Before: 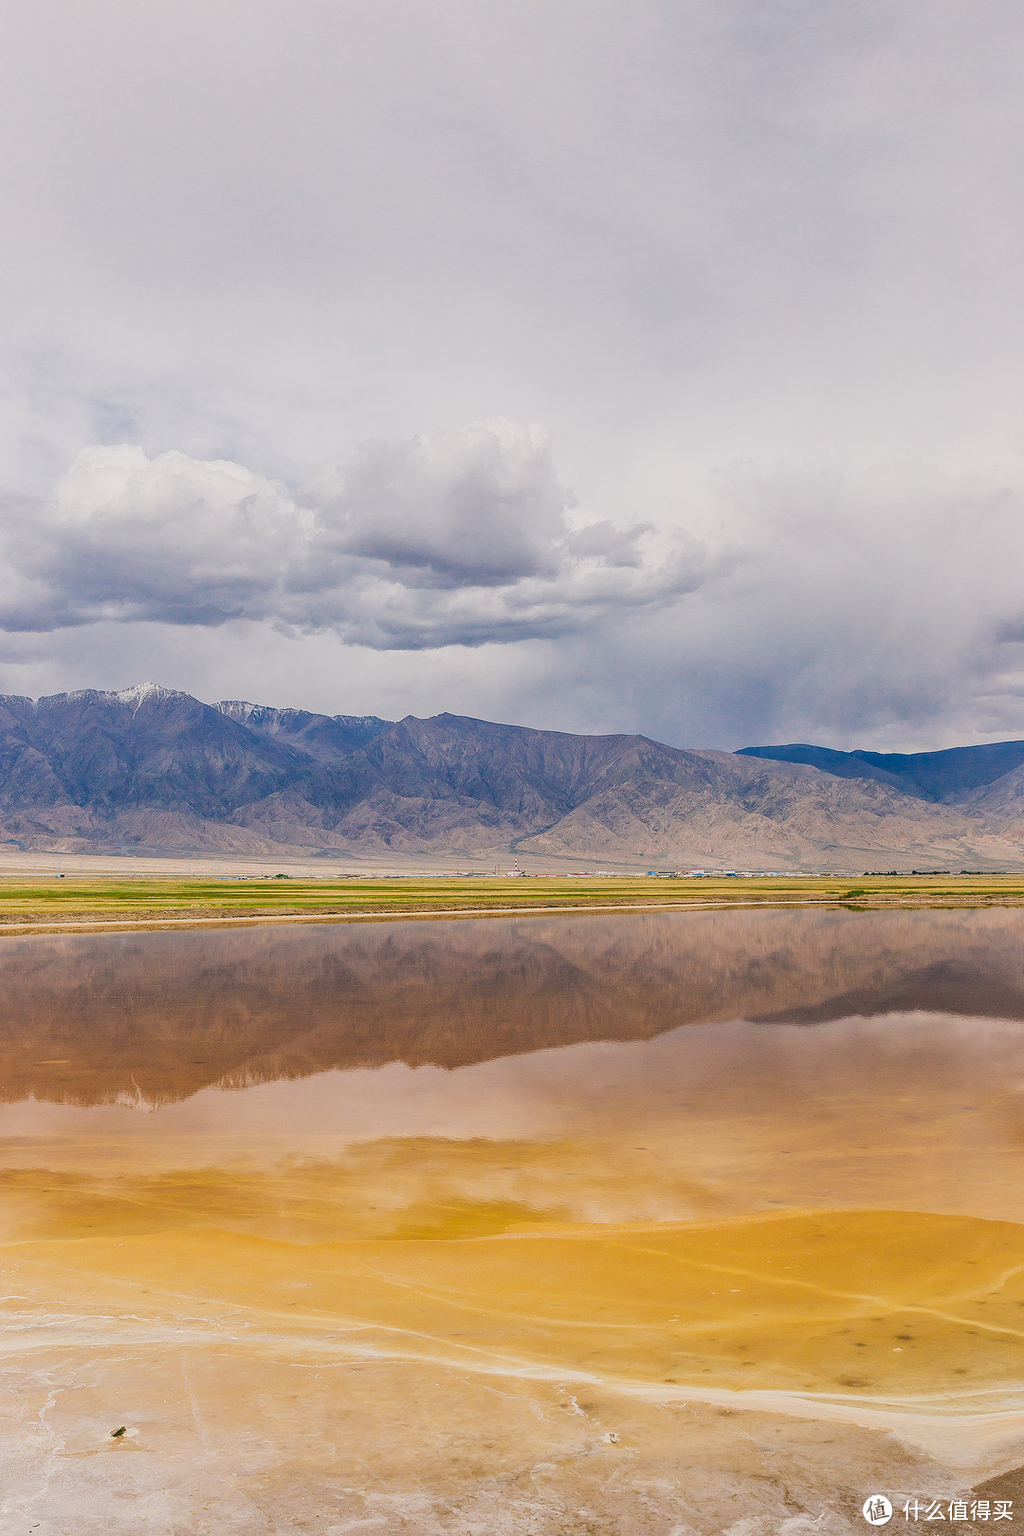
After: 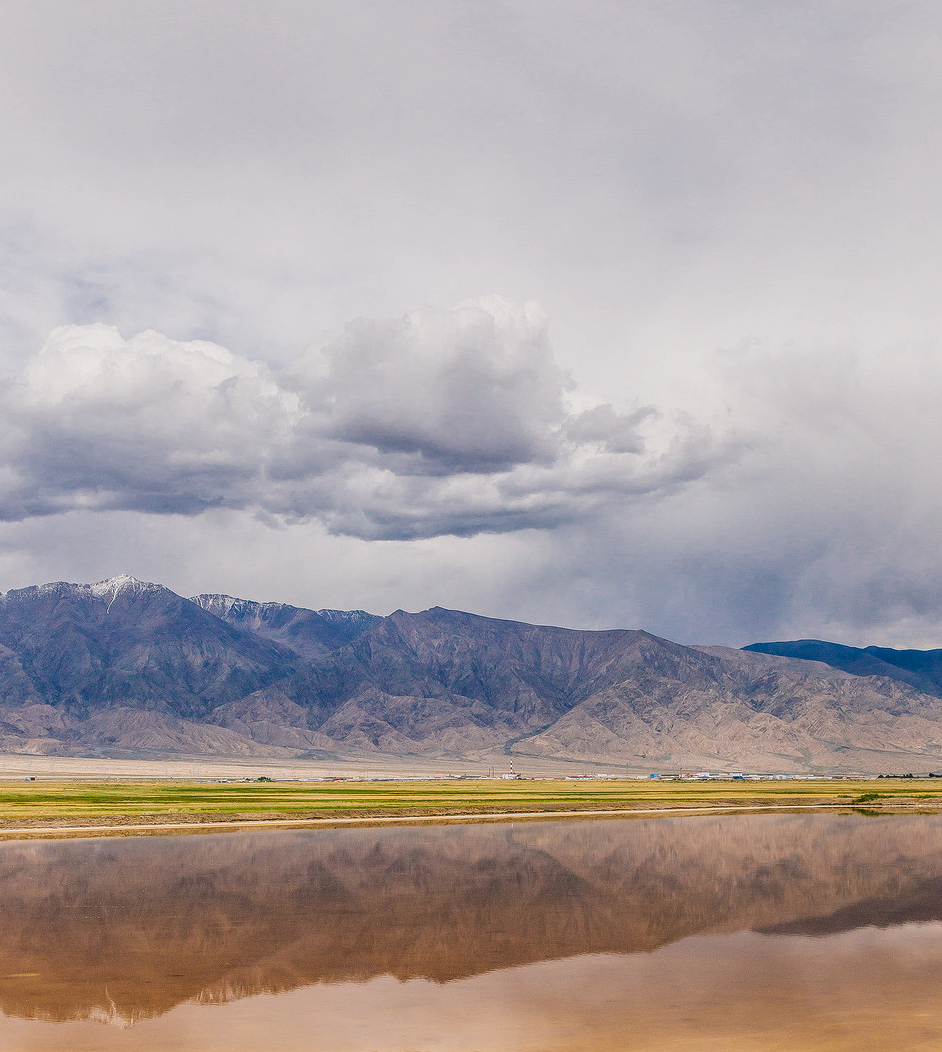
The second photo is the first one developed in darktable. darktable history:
local contrast: on, module defaults
crop: left 3.08%, top 8.951%, right 9.659%, bottom 26.097%
